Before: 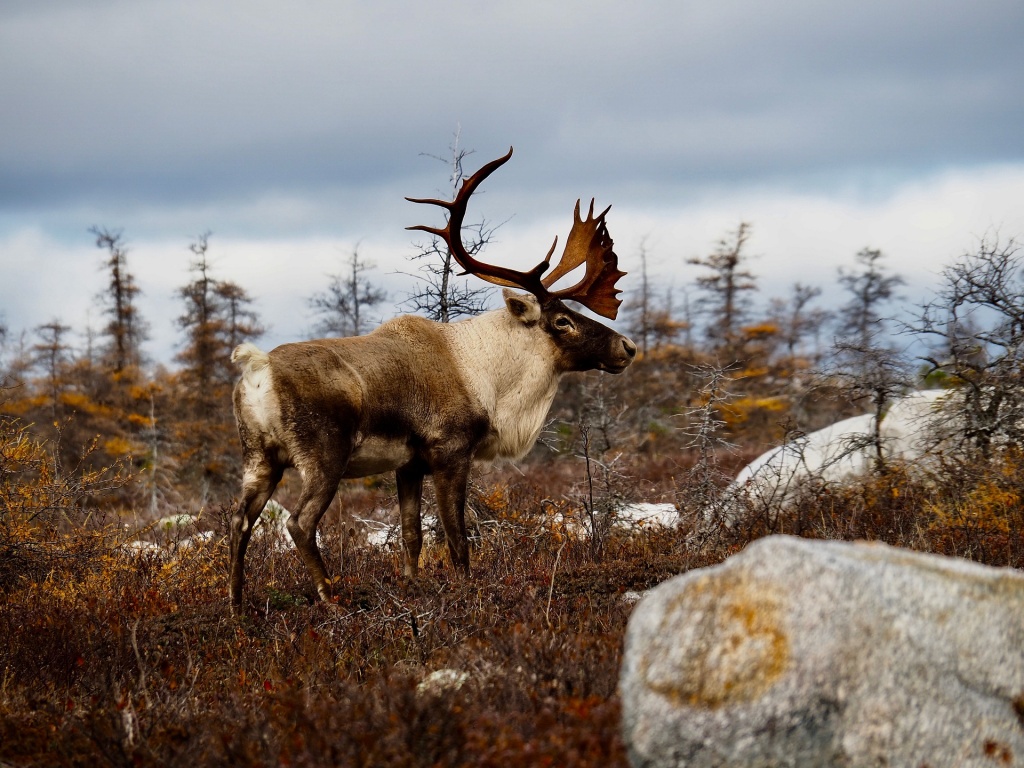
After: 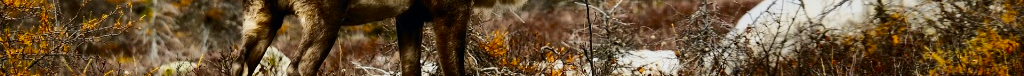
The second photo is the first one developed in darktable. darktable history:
tone curve: curves: ch0 [(0, 0) (0.11, 0.081) (0.256, 0.259) (0.398, 0.475) (0.498, 0.611) (0.65, 0.757) (0.835, 0.883) (1, 0.961)]; ch1 [(0, 0) (0.346, 0.307) (0.408, 0.369) (0.453, 0.457) (0.482, 0.479) (0.502, 0.498) (0.521, 0.51) (0.553, 0.554) (0.618, 0.65) (0.693, 0.727) (1, 1)]; ch2 [(0, 0) (0.358, 0.362) (0.434, 0.46) (0.485, 0.494) (0.5, 0.494) (0.511, 0.508) (0.537, 0.55) (0.579, 0.599) (0.621, 0.693) (1, 1)], color space Lab, independent channels, preserve colors none
crop and rotate: top 59.084%, bottom 30.916%
white balance: emerald 1
